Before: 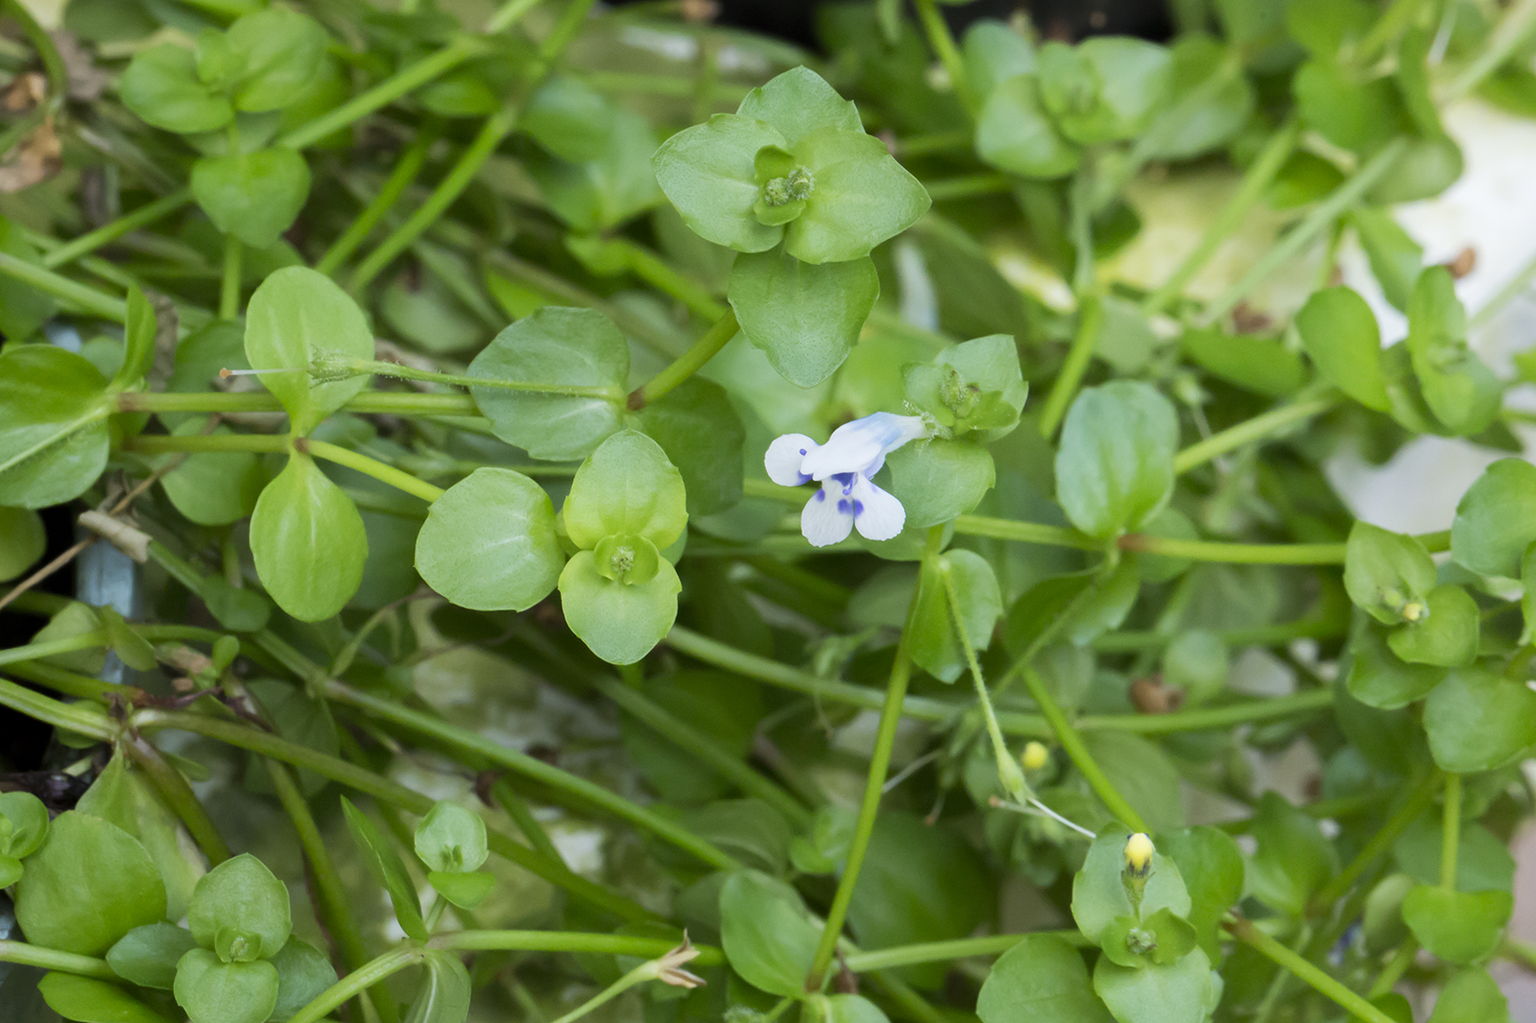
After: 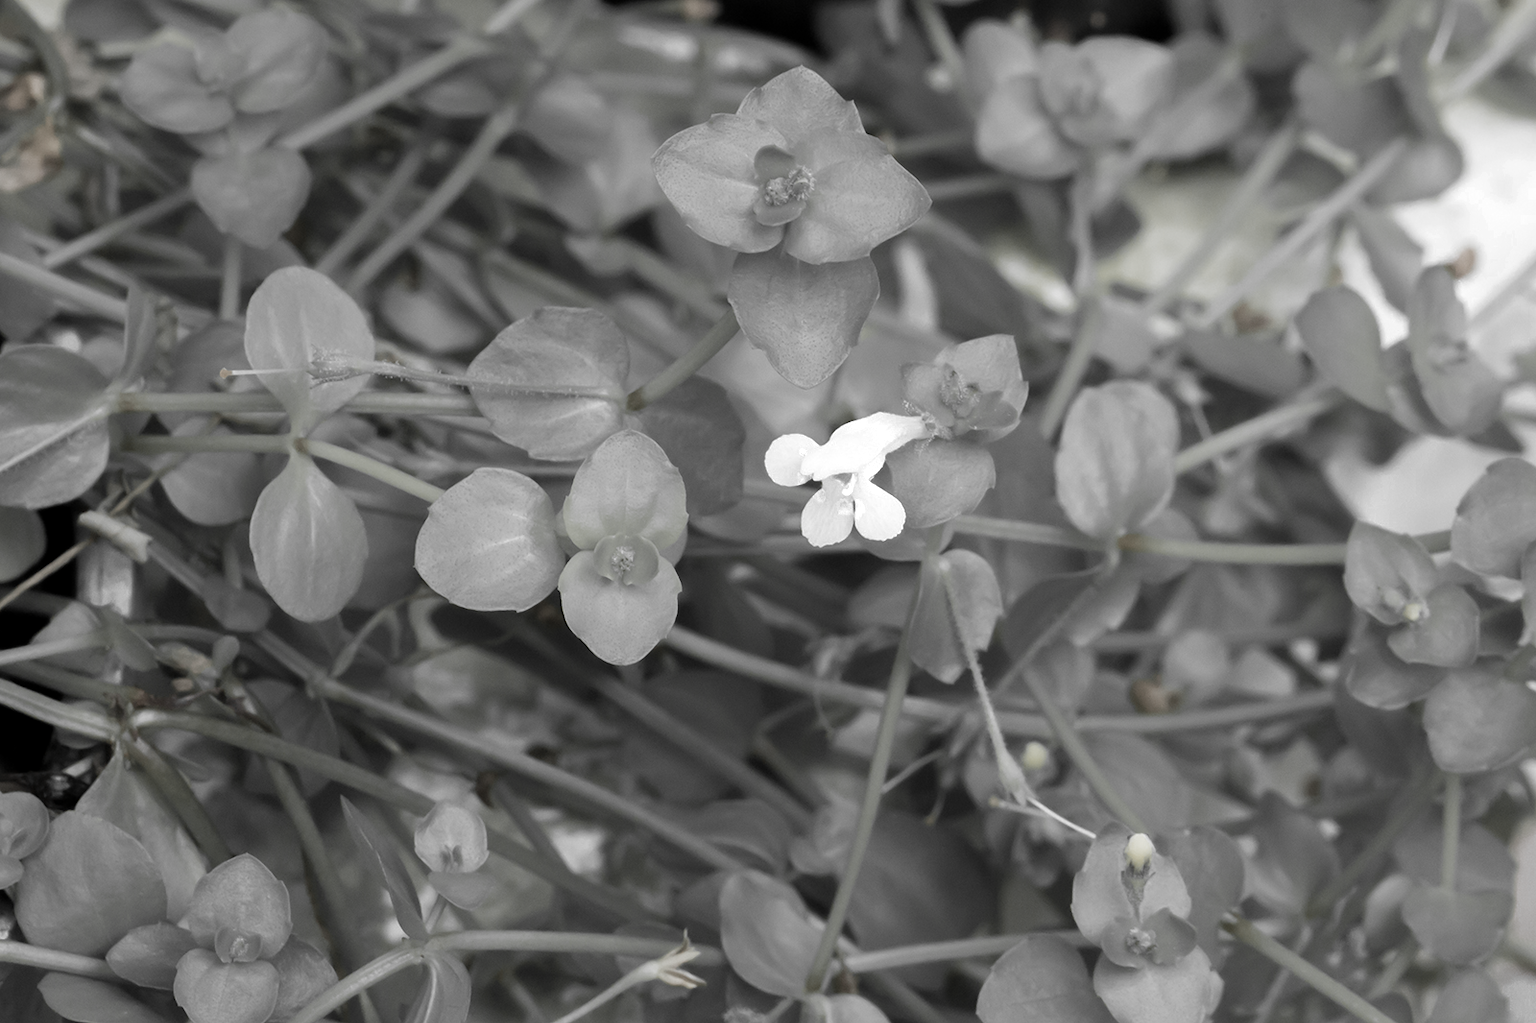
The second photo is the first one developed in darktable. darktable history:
color zones: curves: ch0 [(0, 0.613) (0.01, 0.613) (0.245, 0.448) (0.498, 0.529) (0.642, 0.665) (0.879, 0.777) (0.99, 0.613)]; ch1 [(0, 0.035) (0.121, 0.189) (0.259, 0.197) (0.415, 0.061) (0.589, 0.022) (0.732, 0.022) (0.857, 0.026) (0.991, 0.053)], mix 32.19%
